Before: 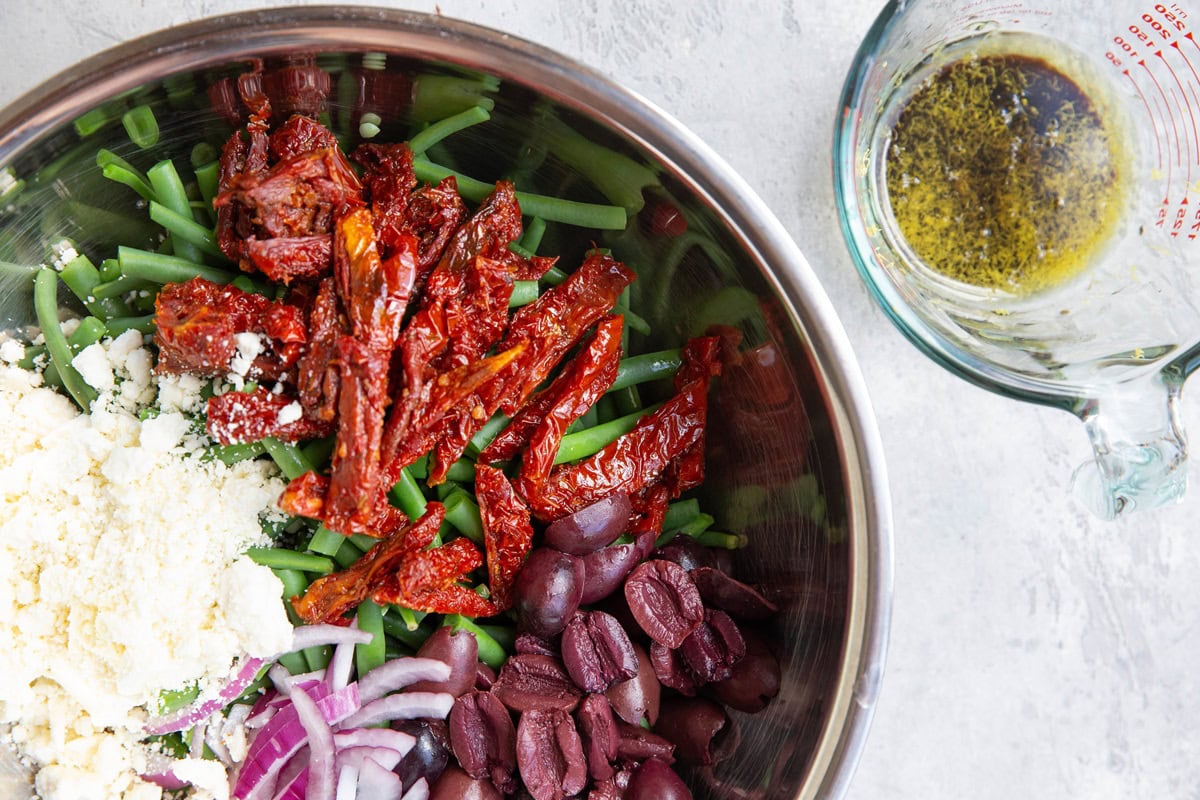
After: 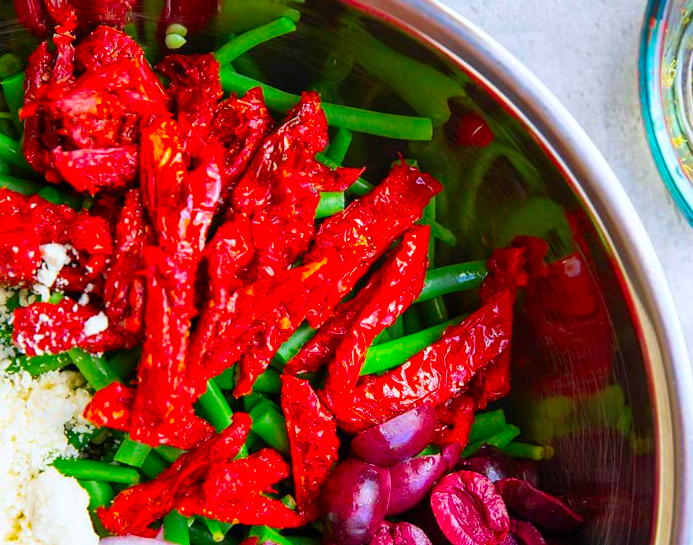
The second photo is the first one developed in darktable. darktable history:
crop: left 16.202%, top 11.208%, right 26.045%, bottom 20.557%
shadows and highlights: highlights color adjustment 0%, low approximation 0.01, soften with gaussian
color correction: highlights a* 1.59, highlights b* -1.7, saturation 2.48
white balance: red 0.978, blue 0.999
